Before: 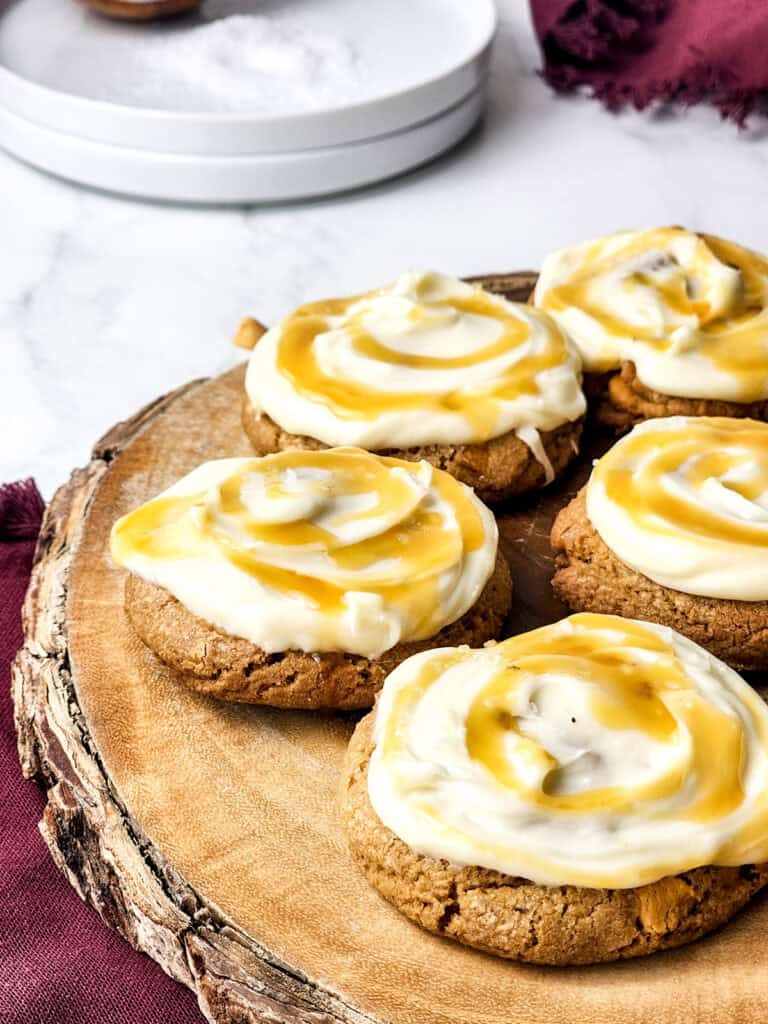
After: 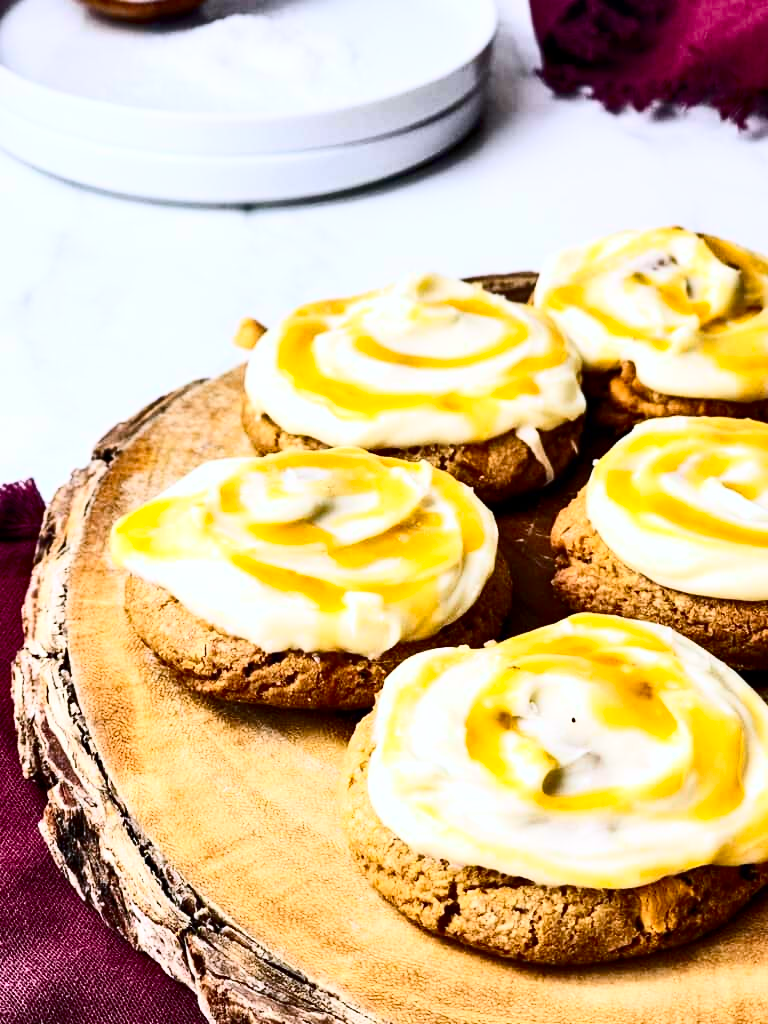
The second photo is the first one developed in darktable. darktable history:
contrast brightness saturation: contrast 0.4, brightness 0.05, saturation 0.25
haze removal: strength 0.29, distance 0.25, compatibility mode true, adaptive false
white balance: red 0.984, blue 1.059
